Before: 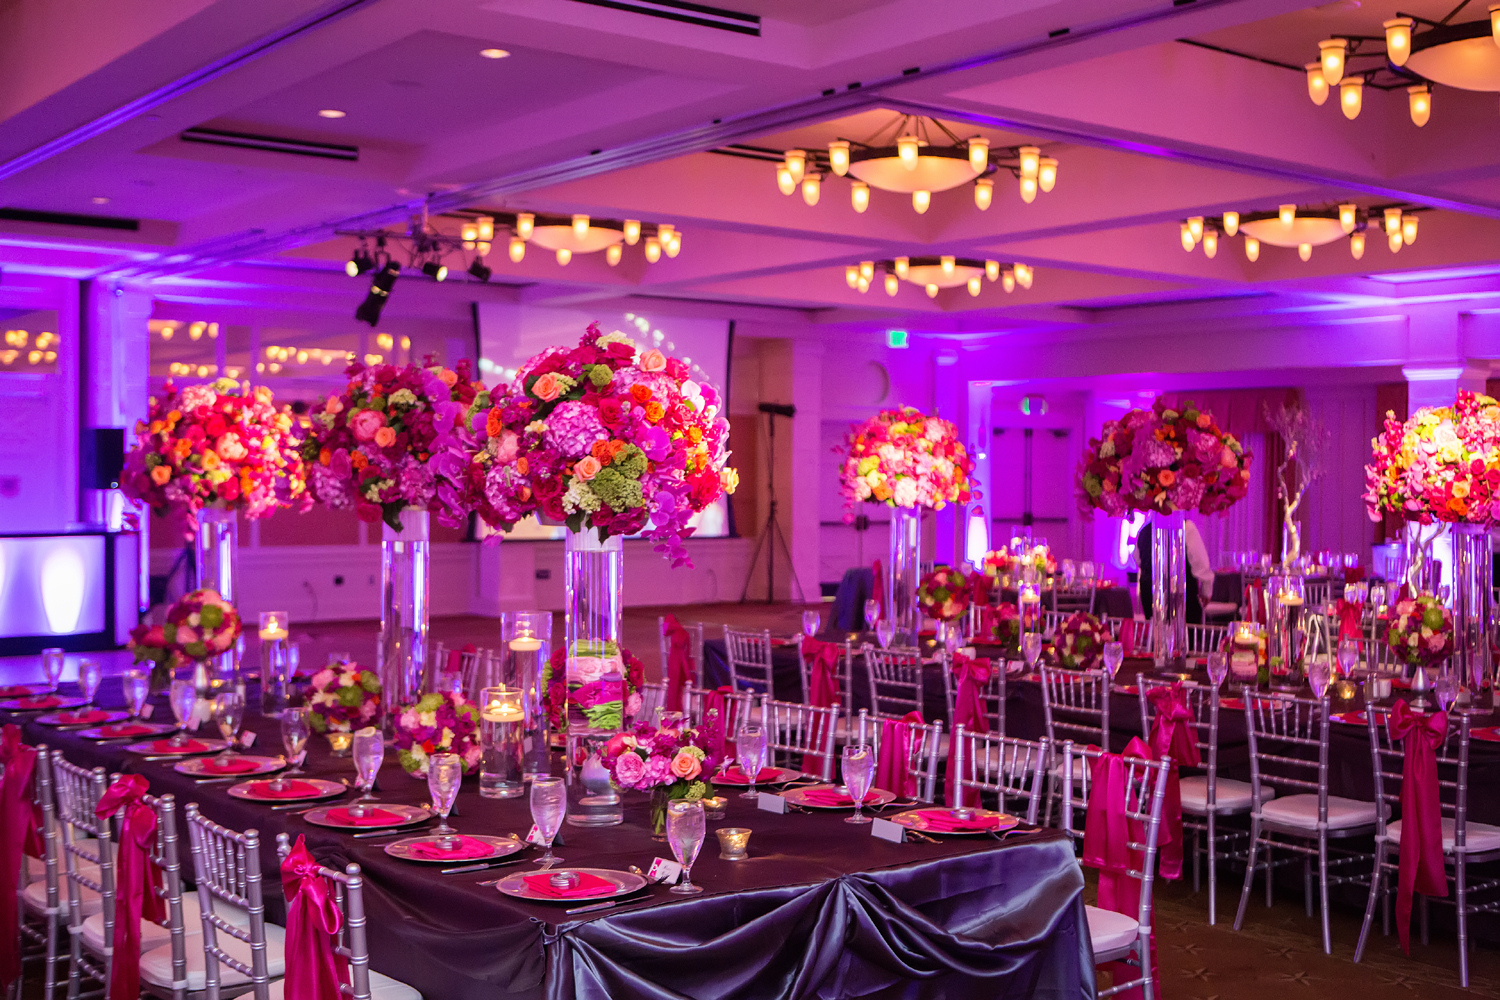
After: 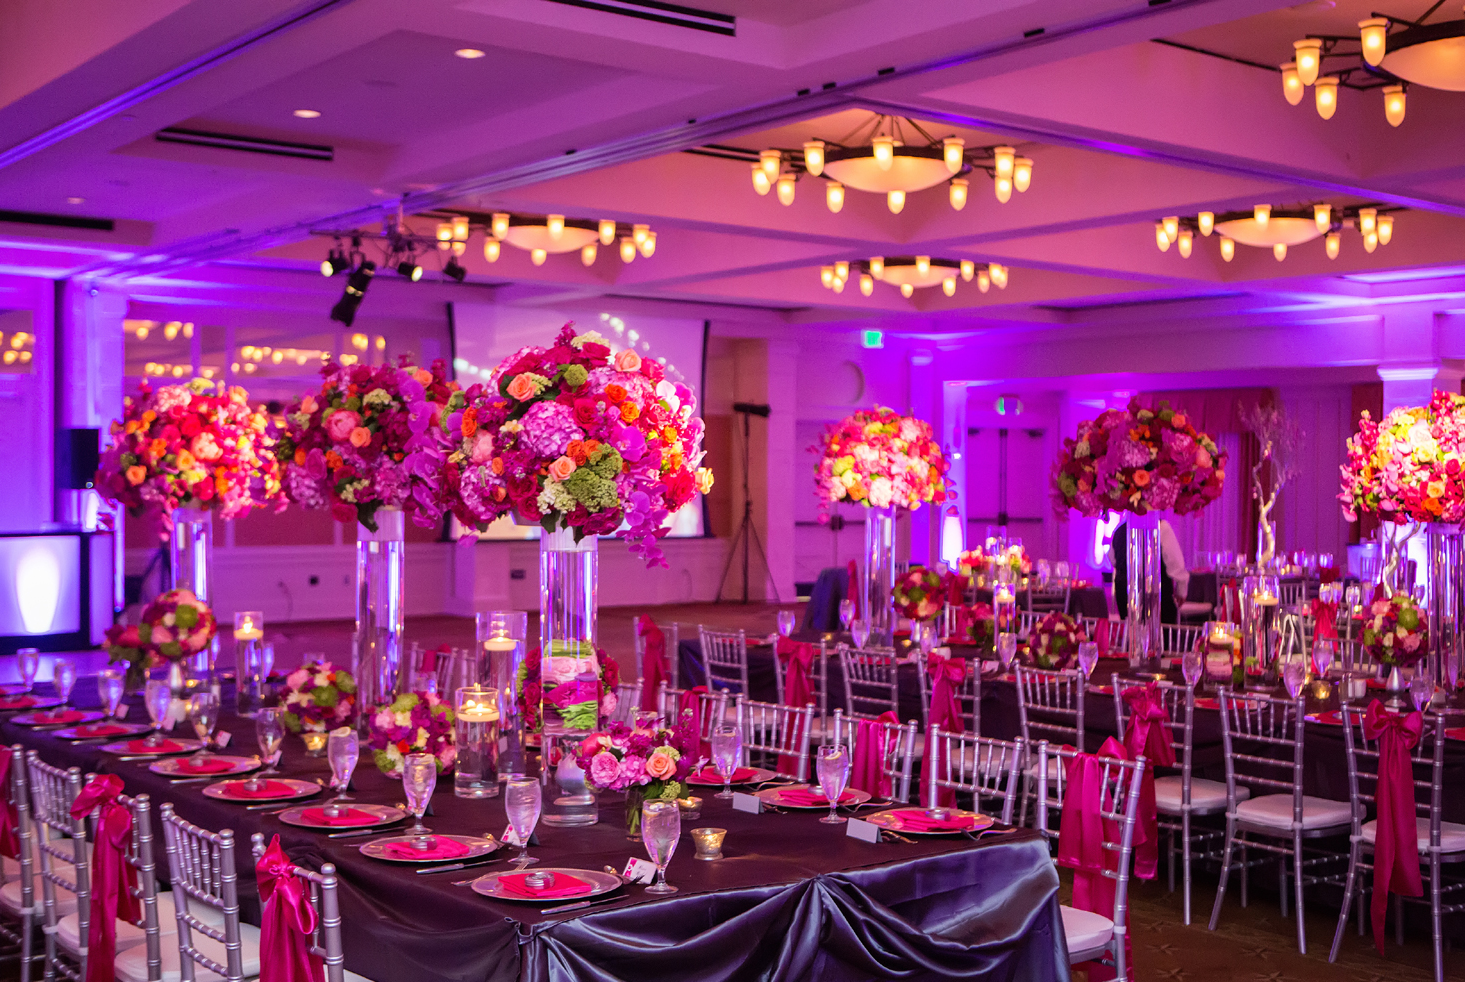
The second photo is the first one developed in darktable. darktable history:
crop and rotate: left 1.754%, right 0.552%, bottom 1.747%
